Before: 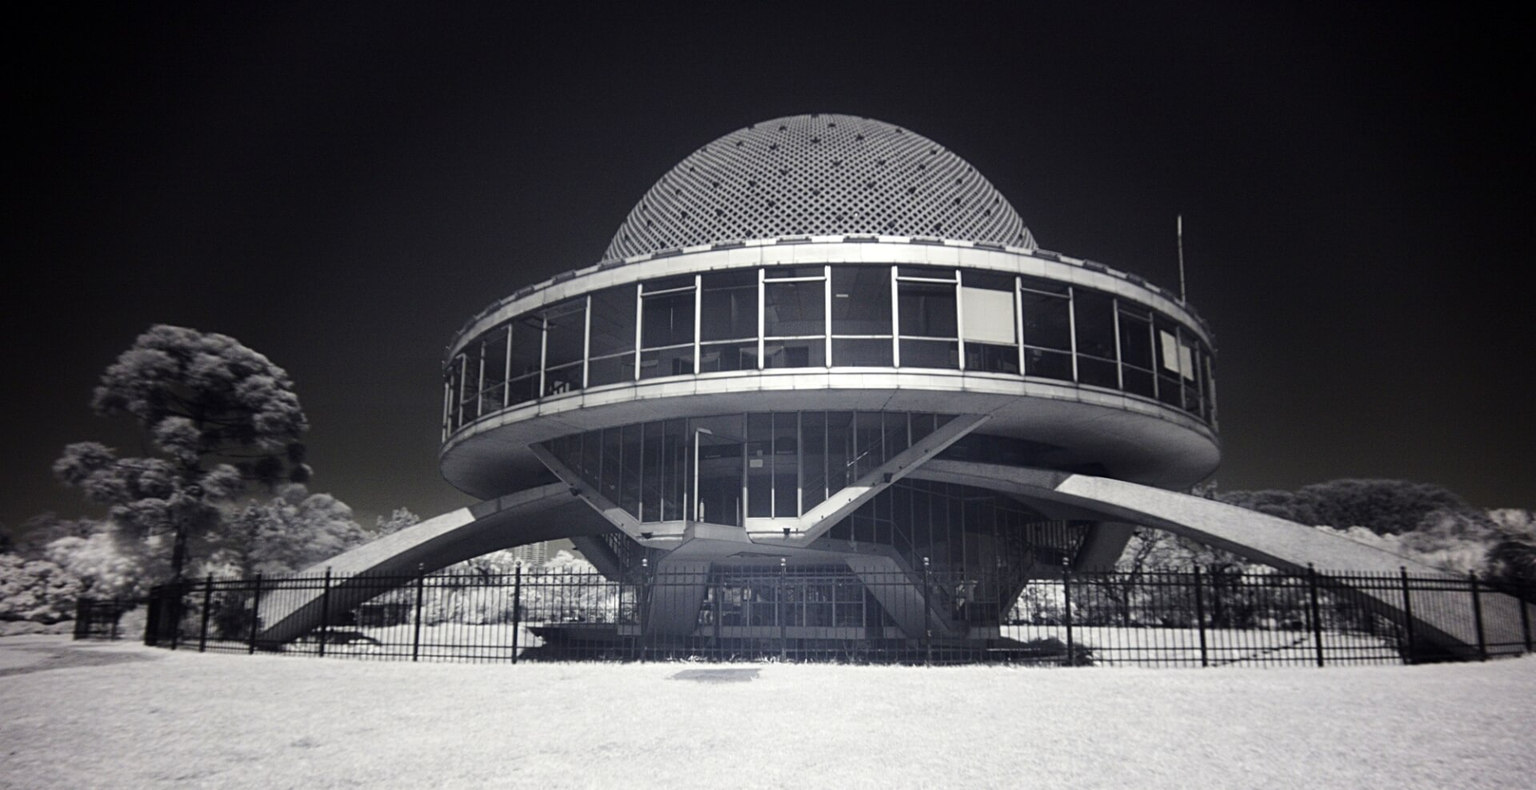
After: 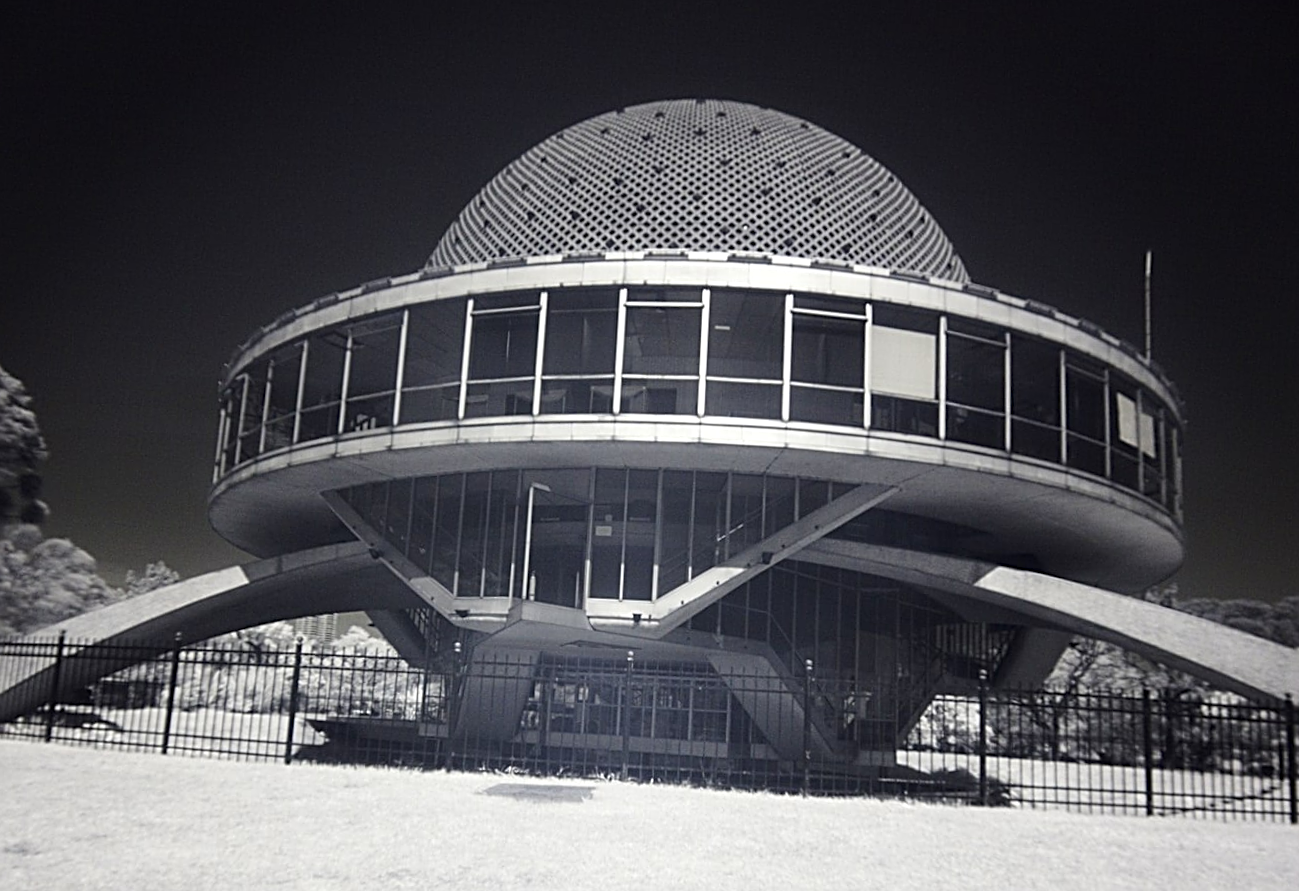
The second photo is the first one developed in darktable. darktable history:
crop and rotate: angle -3.17°, left 14.146%, top 0.044%, right 10.99%, bottom 0.035%
sharpen: on, module defaults
